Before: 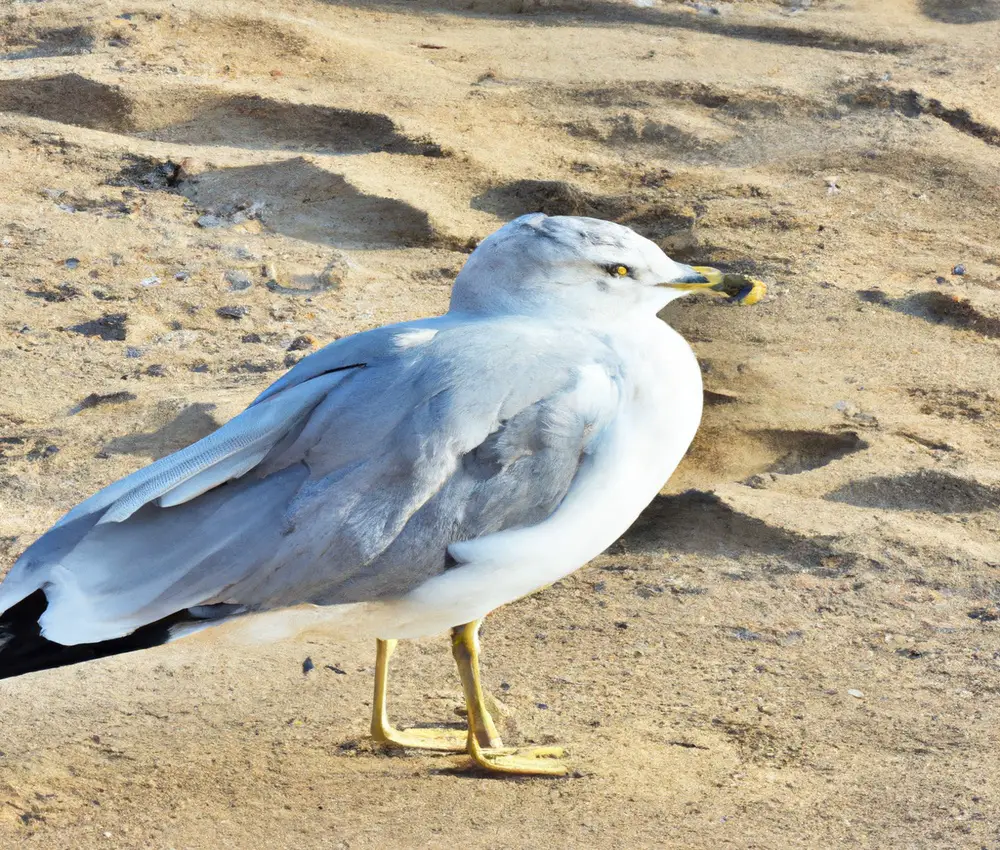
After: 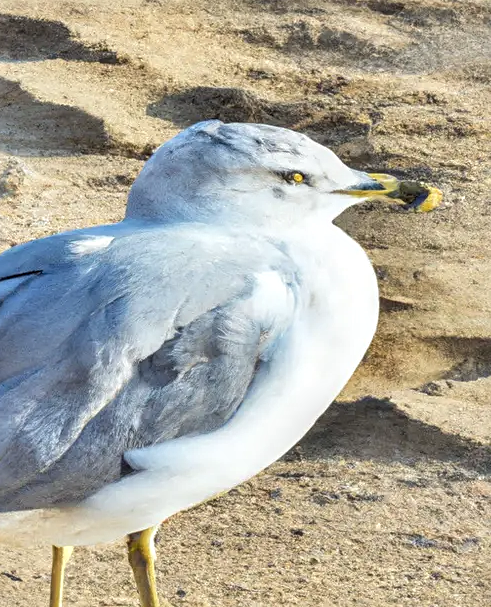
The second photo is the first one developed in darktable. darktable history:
local contrast: highlights 5%, shadows 2%, detail 133%
sharpen: radius 2.496, amount 0.331
crop: left 32.402%, top 10.976%, right 18.46%, bottom 17.58%
